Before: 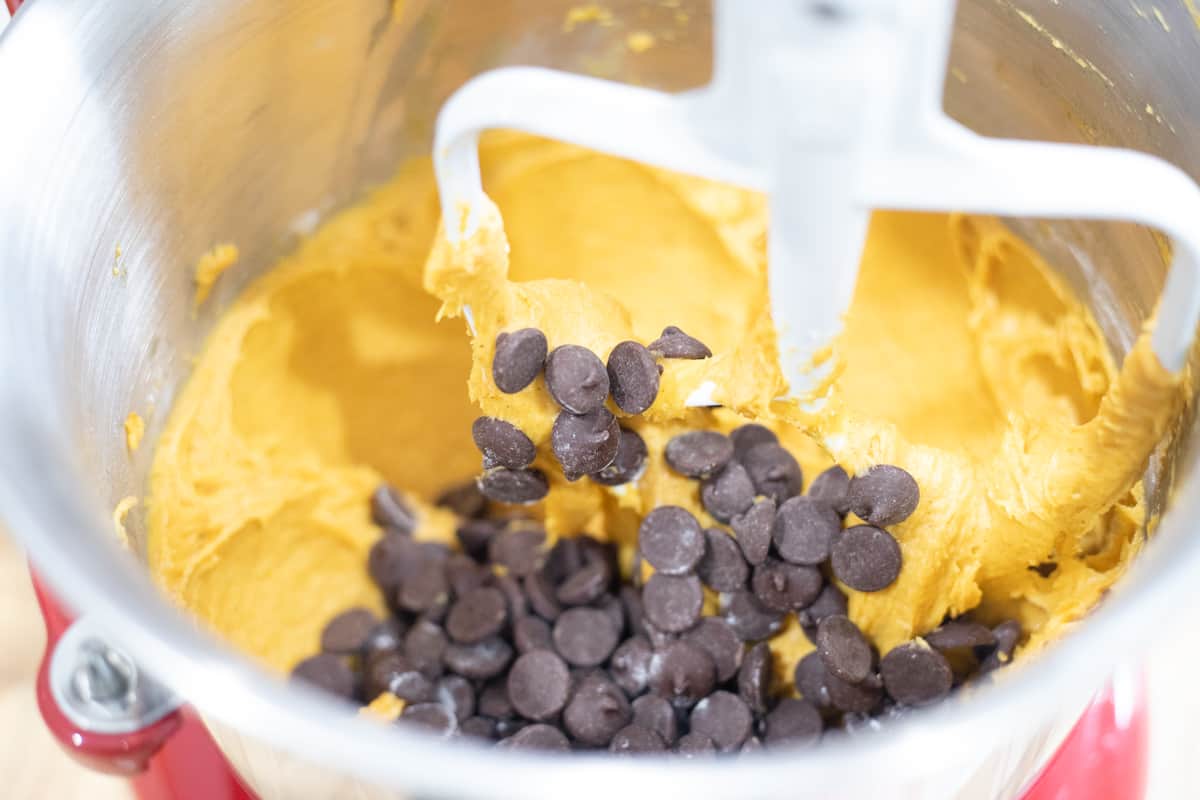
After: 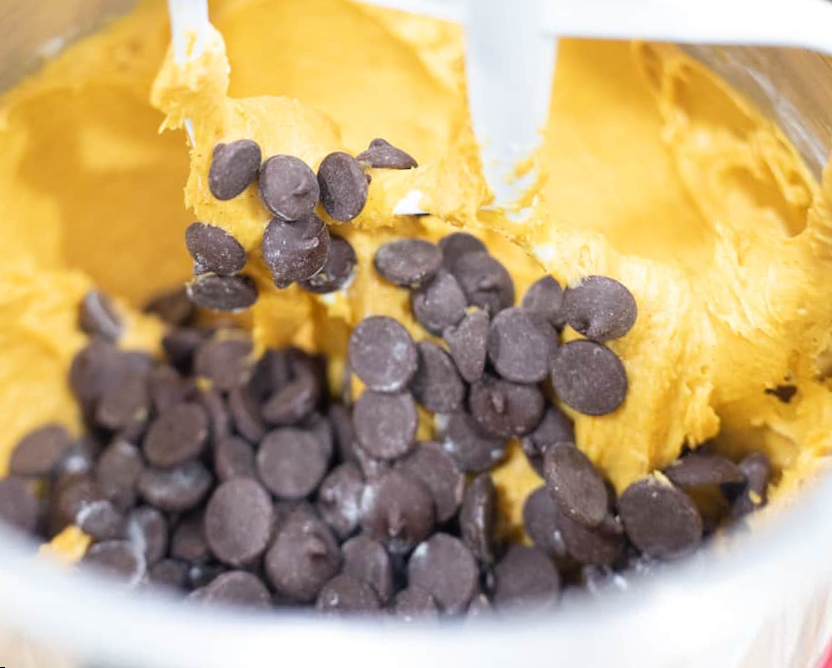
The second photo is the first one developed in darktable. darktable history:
crop: left 16.315%, top 14.246%
rotate and perspective: rotation 0.72°, lens shift (vertical) -0.352, lens shift (horizontal) -0.051, crop left 0.152, crop right 0.859, crop top 0.019, crop bottom 0.964
